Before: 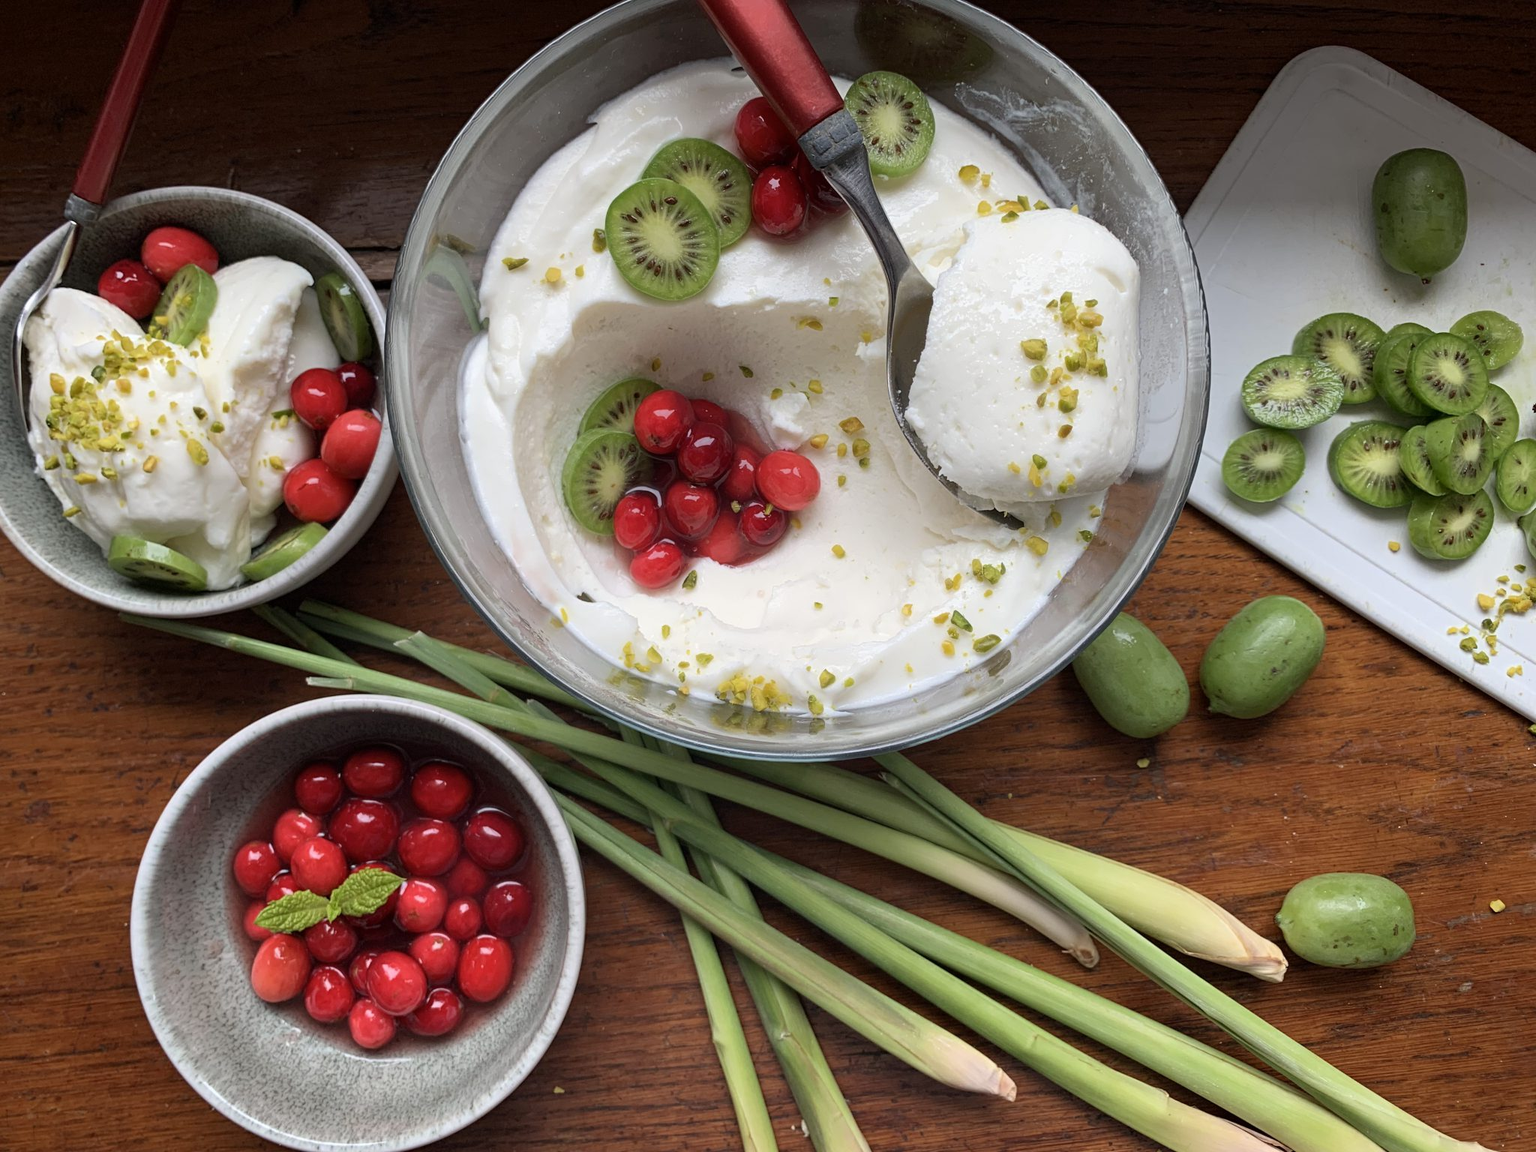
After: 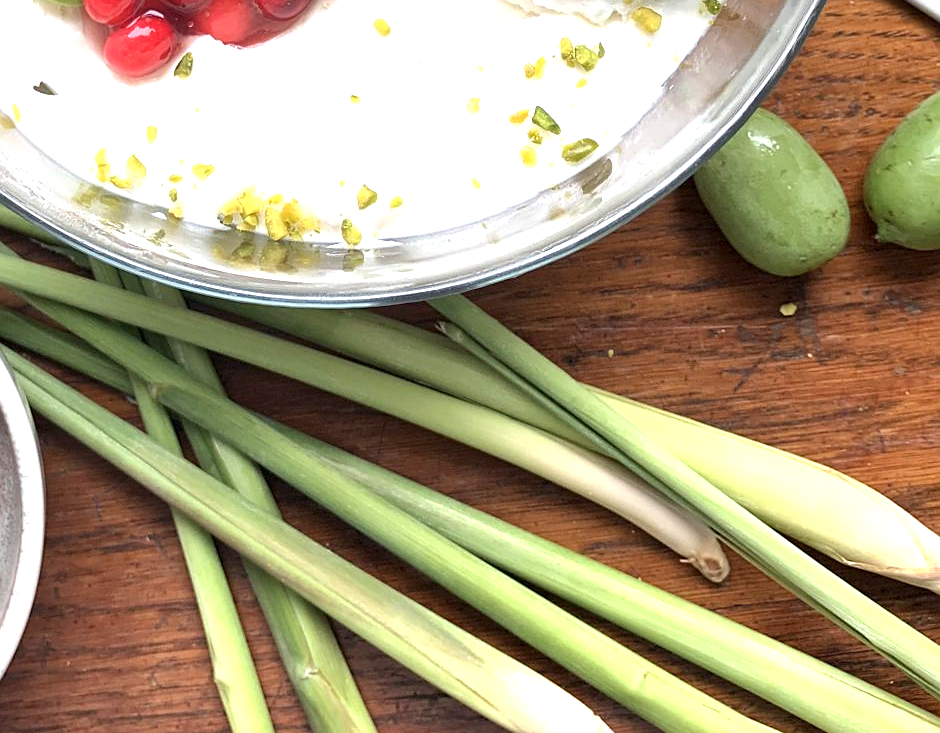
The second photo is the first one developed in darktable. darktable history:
crop: left 35.958%, top 46.124%, right 18.1%, bottom 6.103%
exposure: black level correction 0, exposure 1.123 EV, compensate highlight preservation false
sharpen: radius 1.503, amount 0.392, threshold 1.22
tone equalizer: edges refinement/feathering 500, mask exposure compensation -1.57 EV, preserve details no
local contrast: mode bilateral grid, contrast 21, coarseness 50, detail 131%, midtone range 0.2
